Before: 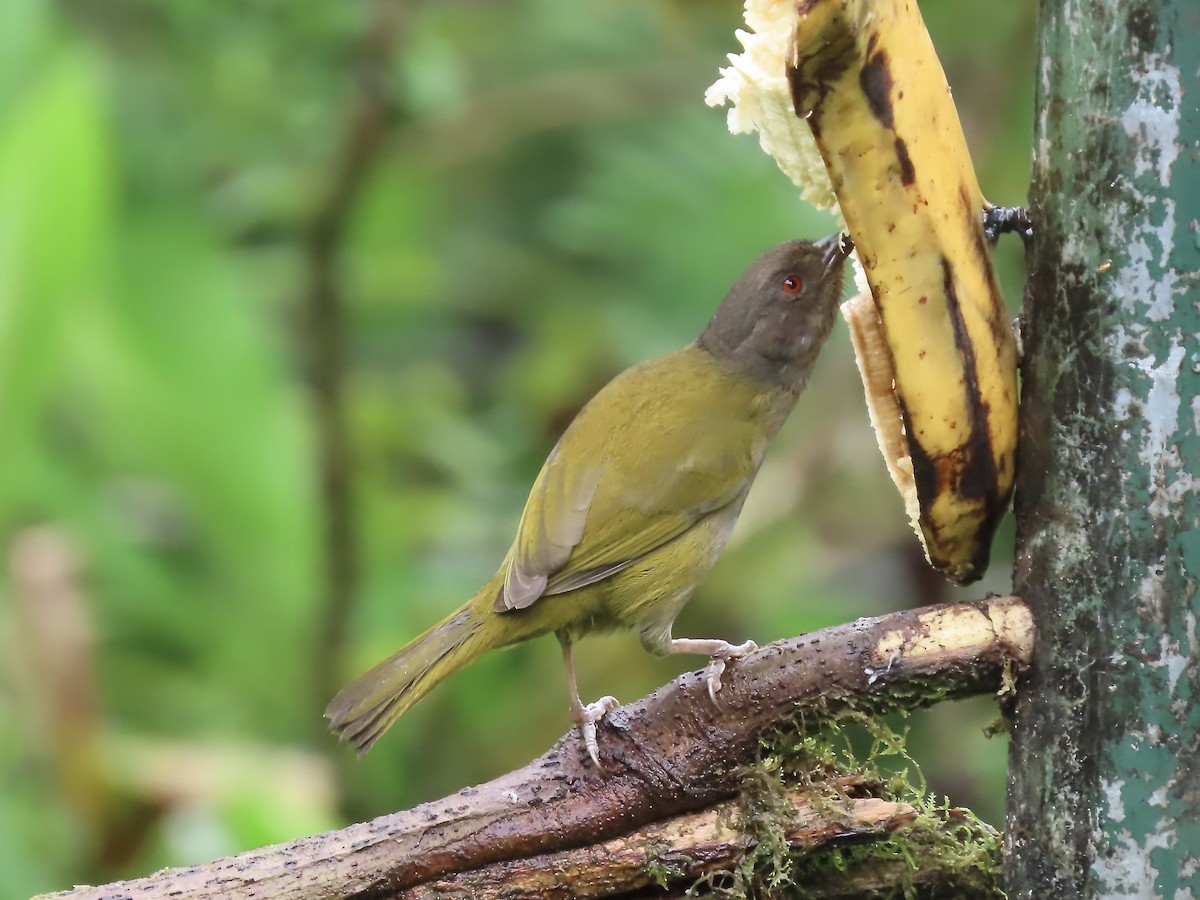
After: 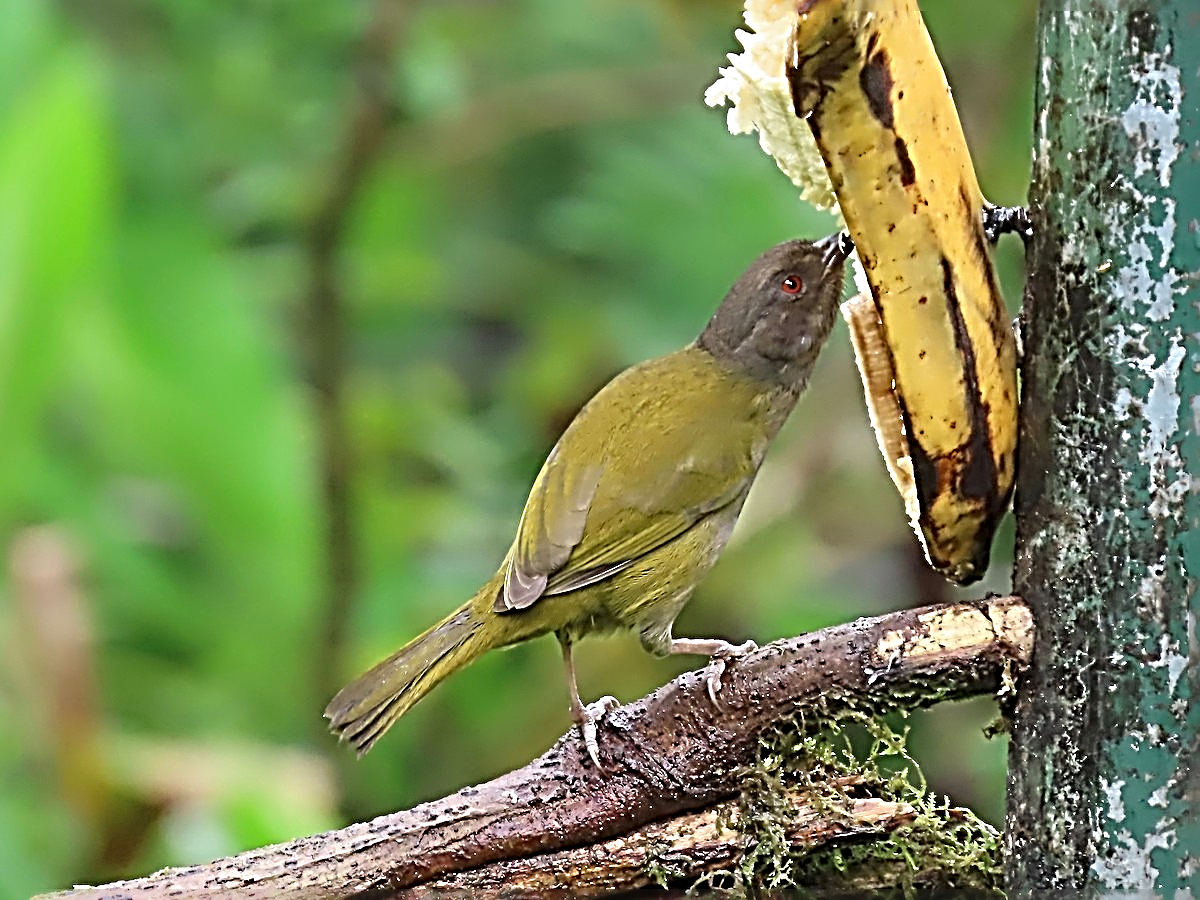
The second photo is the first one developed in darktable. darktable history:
sharpen: radius 4.025, amount 1.994
